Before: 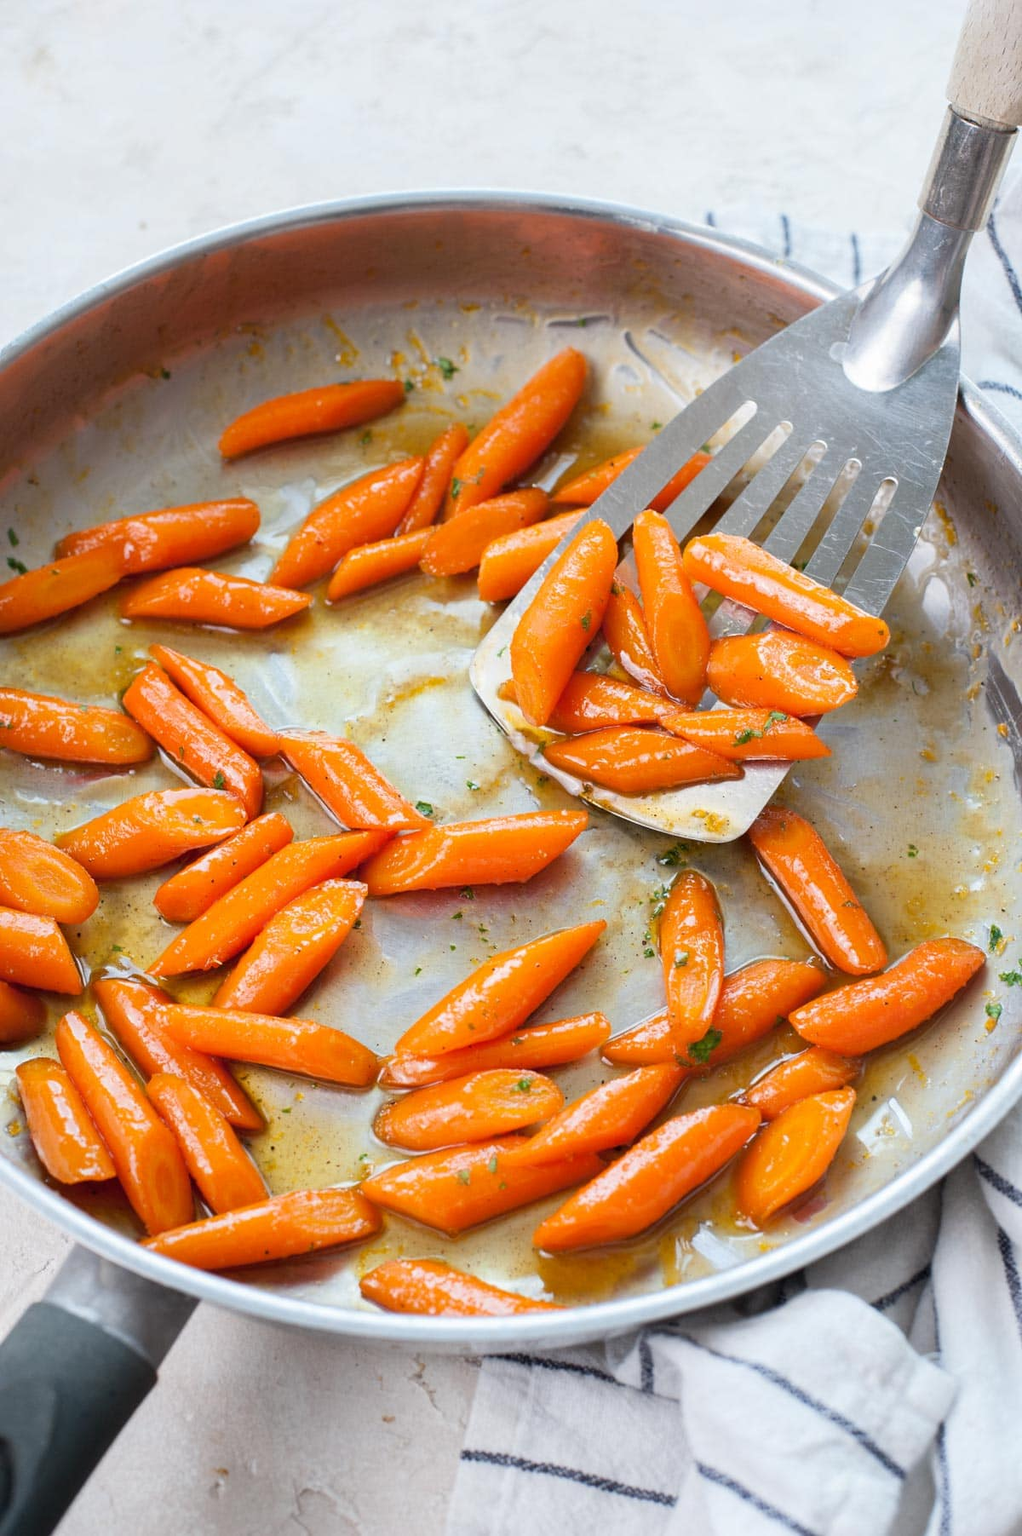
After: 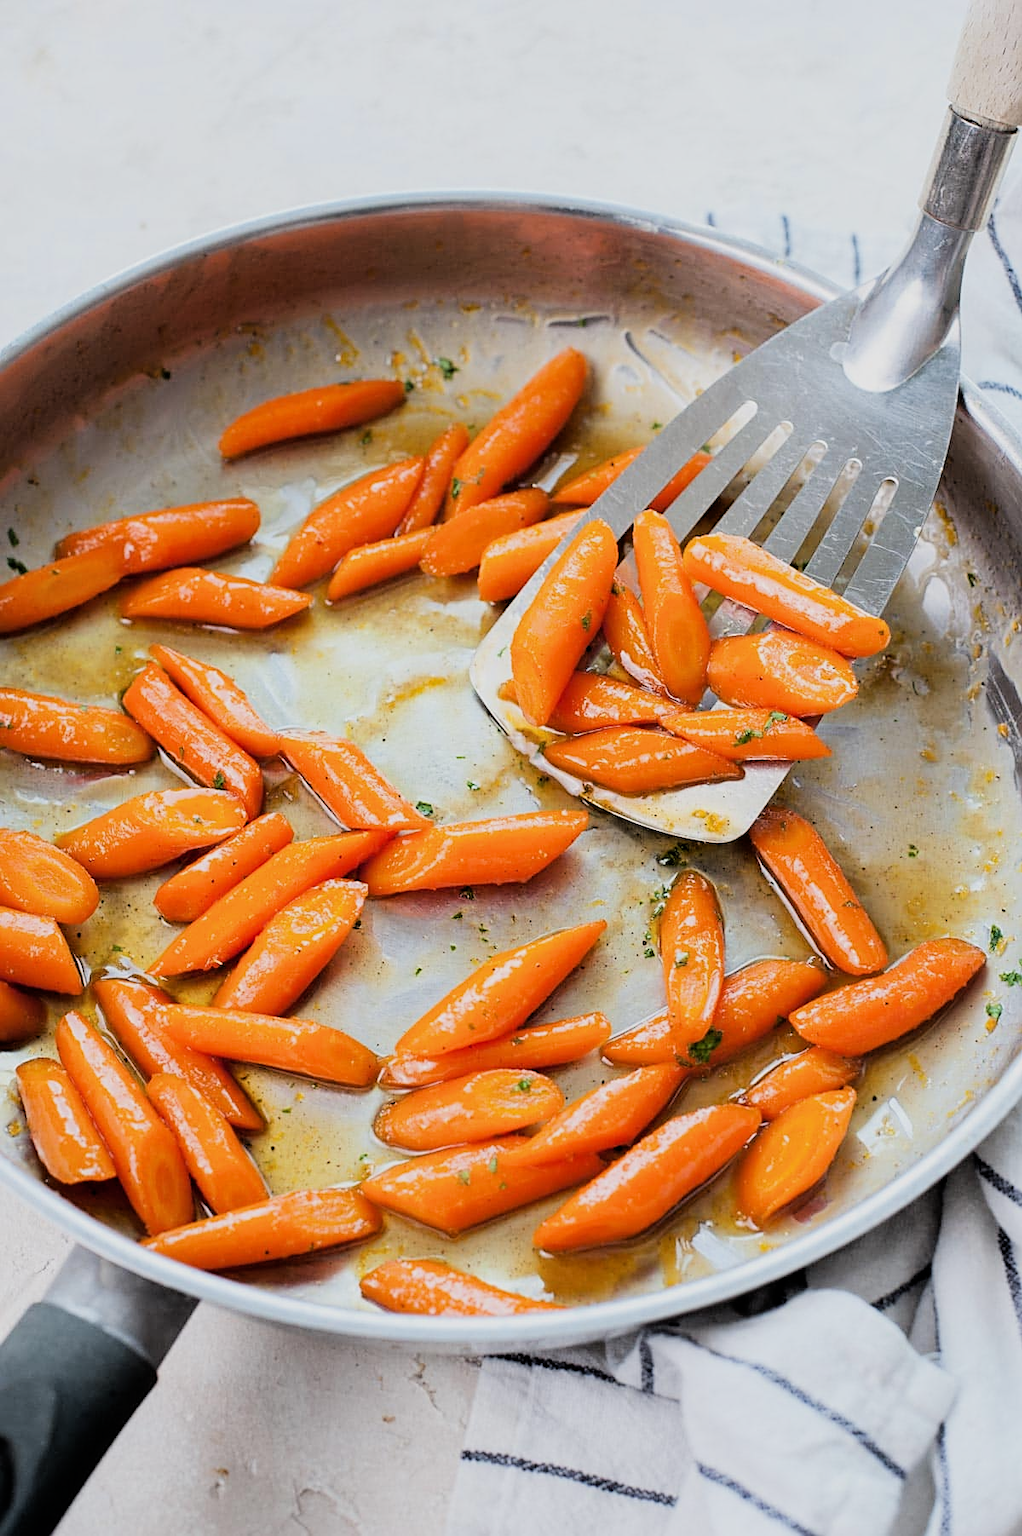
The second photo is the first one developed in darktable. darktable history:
sharpen: on, module defaults
filmic rgb: black relative exposure -5 EV, hardness 2.88, contrast 1.3
